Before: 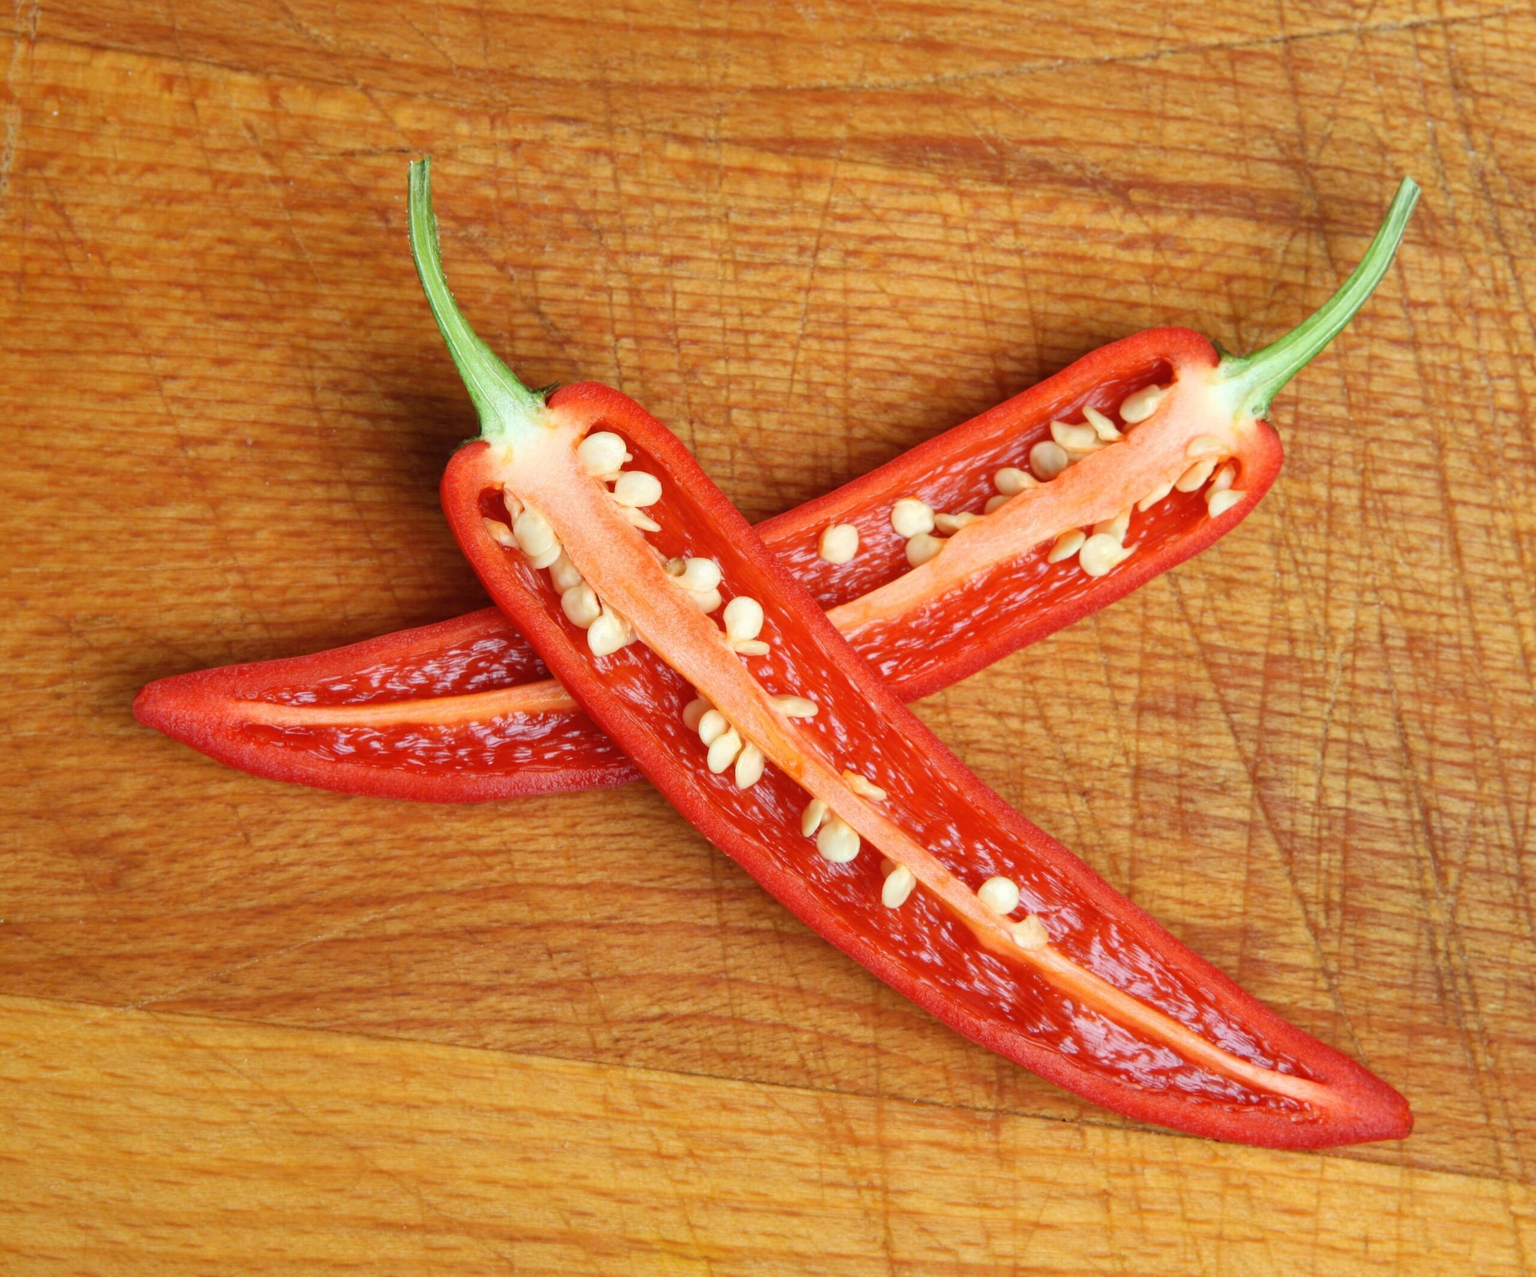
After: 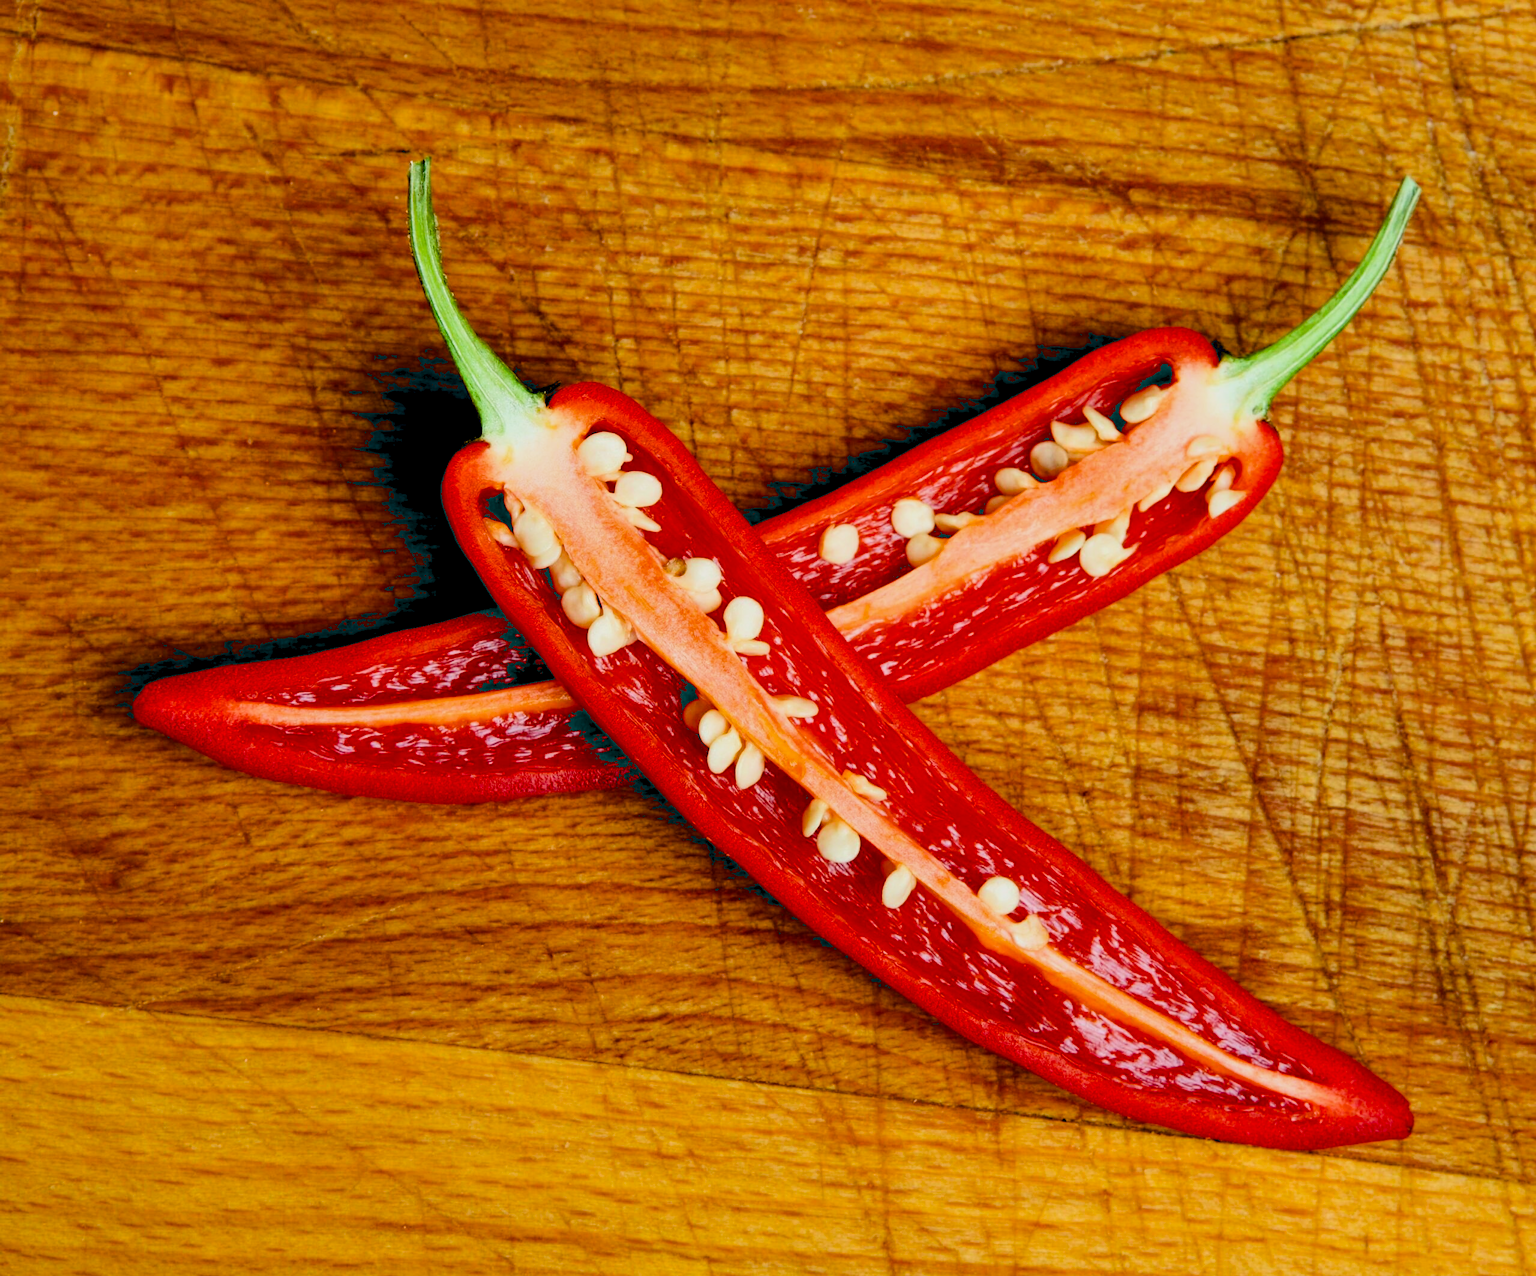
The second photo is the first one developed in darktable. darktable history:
local contrast: highlights 106%, shadows 98%, detail 119%, midtone range 0.2
contrast brightness saturation: contrast 0.127, brightness -0.062, saturation 0.152
filmic rgb: black relative exposure -7.5 EV, white relative exposure 4.99 EV, hardness 3.33, contrast 1.297
shadows and highlights: shadows 29.27, highlights -29.18, low approximation 0.01, soften with gaussian
exposure: black level correction 0.055, exposure -0.035 EV, compensate highlight preservation false
